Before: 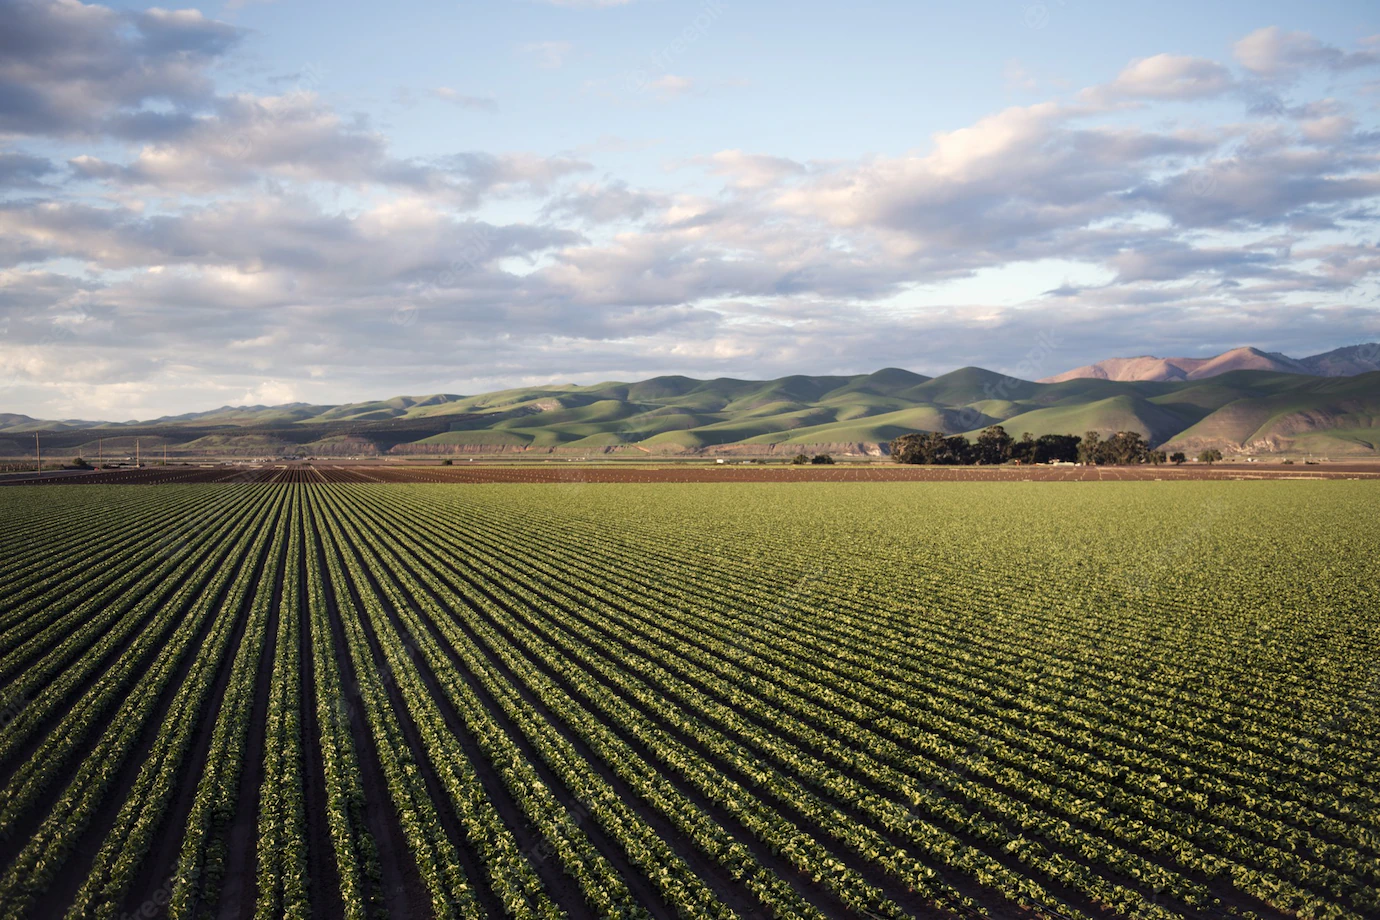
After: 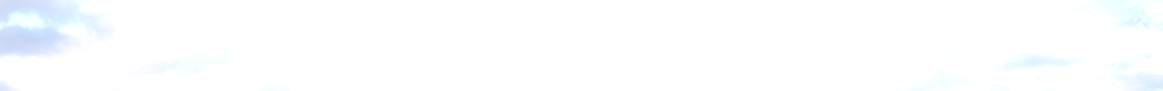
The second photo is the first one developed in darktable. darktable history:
exposure: exposure 1.2 EV, compensate highlight preservation false
tone curve: curves: ch0 [(0, 0) (0.003, 0.096) (0.011, 0.097) (0.025, 0.096) (0.044, 0.099) (0.069, 0.109) (0.1, 0.129) (0.136, 0.149) (0.177, 0.176) (0.224, 0.22) (0.277, 0.288) (0.335, 0.385) (0.399, 0.49) (0.468, 0.581) (0.543, 0.661) (0.623, 0.729) (0.709, 0.79) (0.801, 0.849) (0.898, 0.912) (1, 1)], preserve colors none
crop and rotate: left 9.644%, top 9.491%, right 6.021%, bottom 80.509%
color correction: saturation 0.98
